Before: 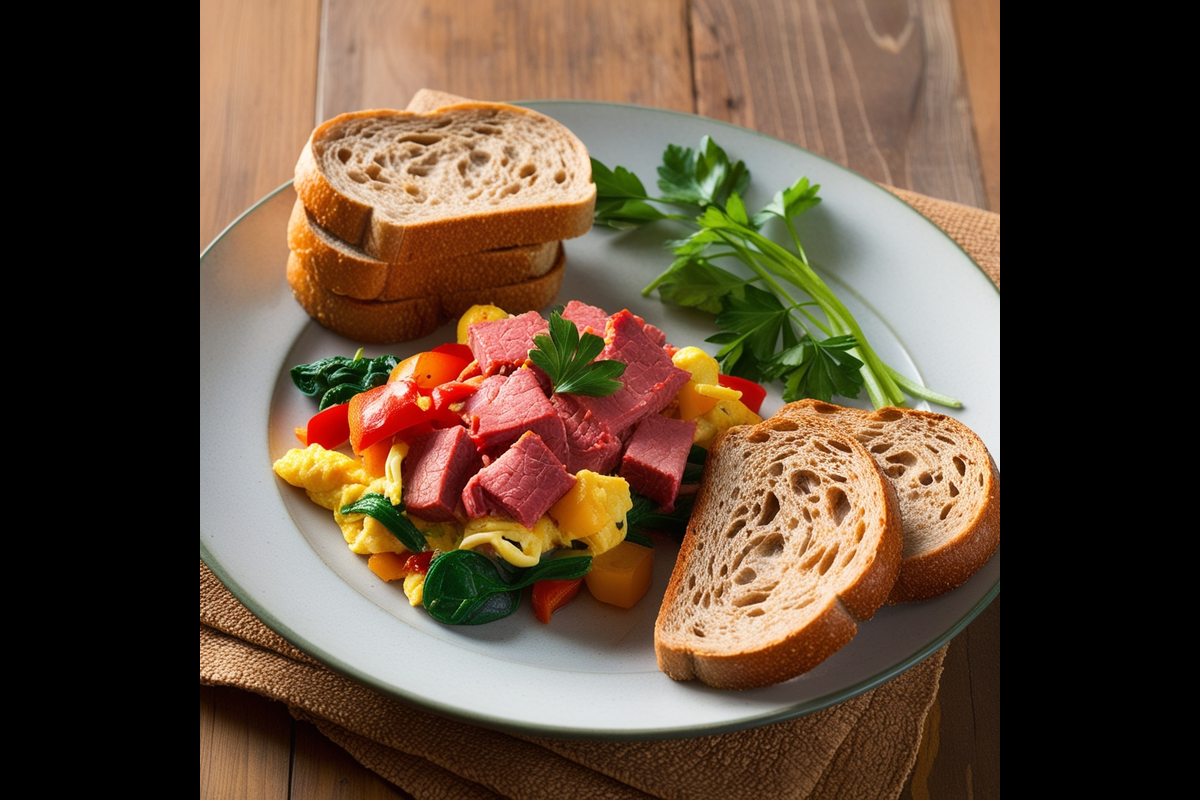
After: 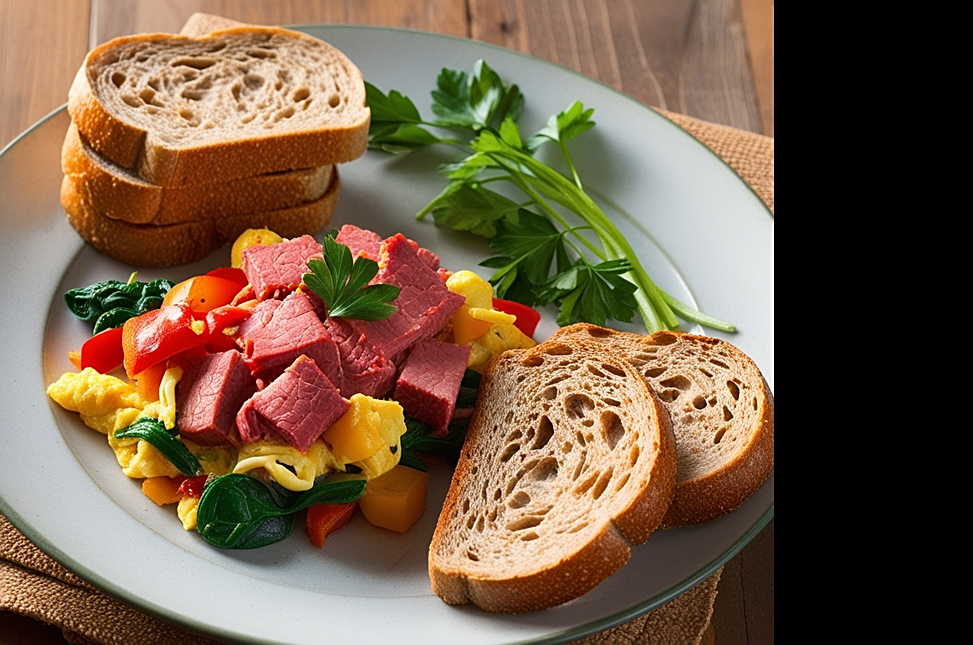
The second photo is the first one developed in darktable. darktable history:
crop: left 18.899%, top 9.619%, right 0%, bottom 9.753%
sharpen: on, module defaults
